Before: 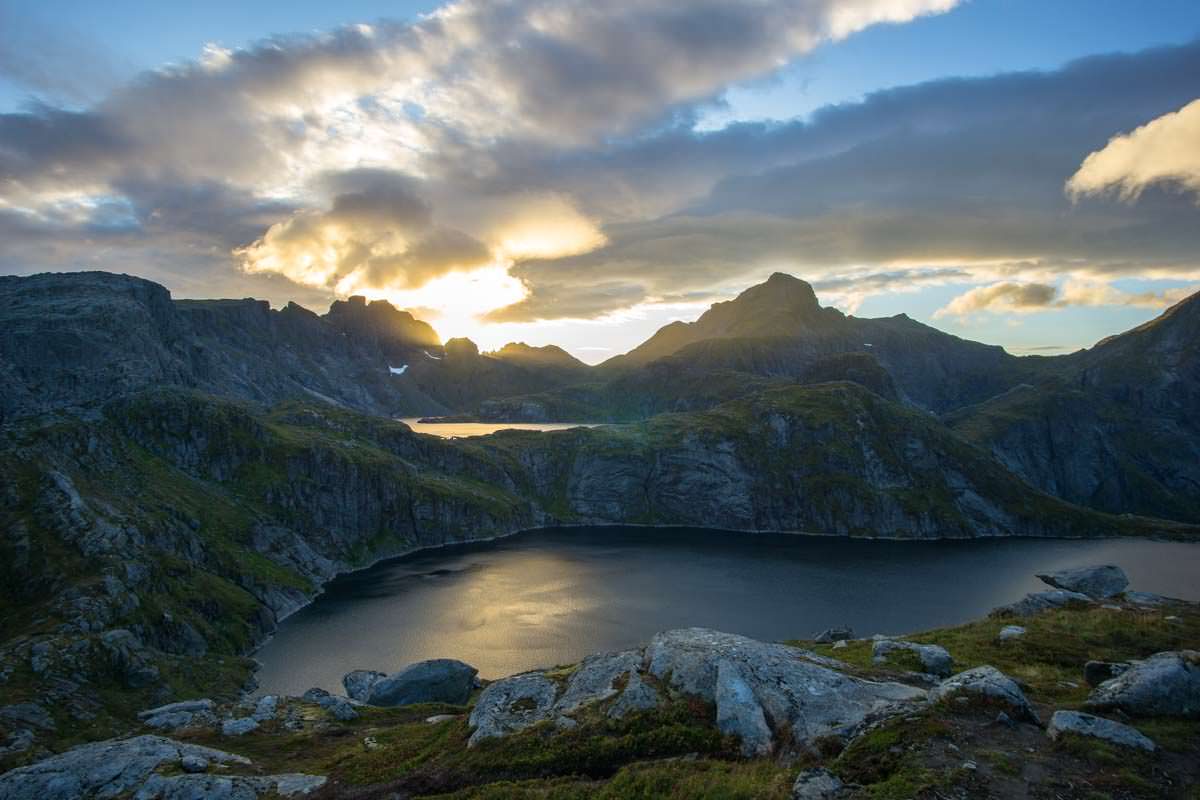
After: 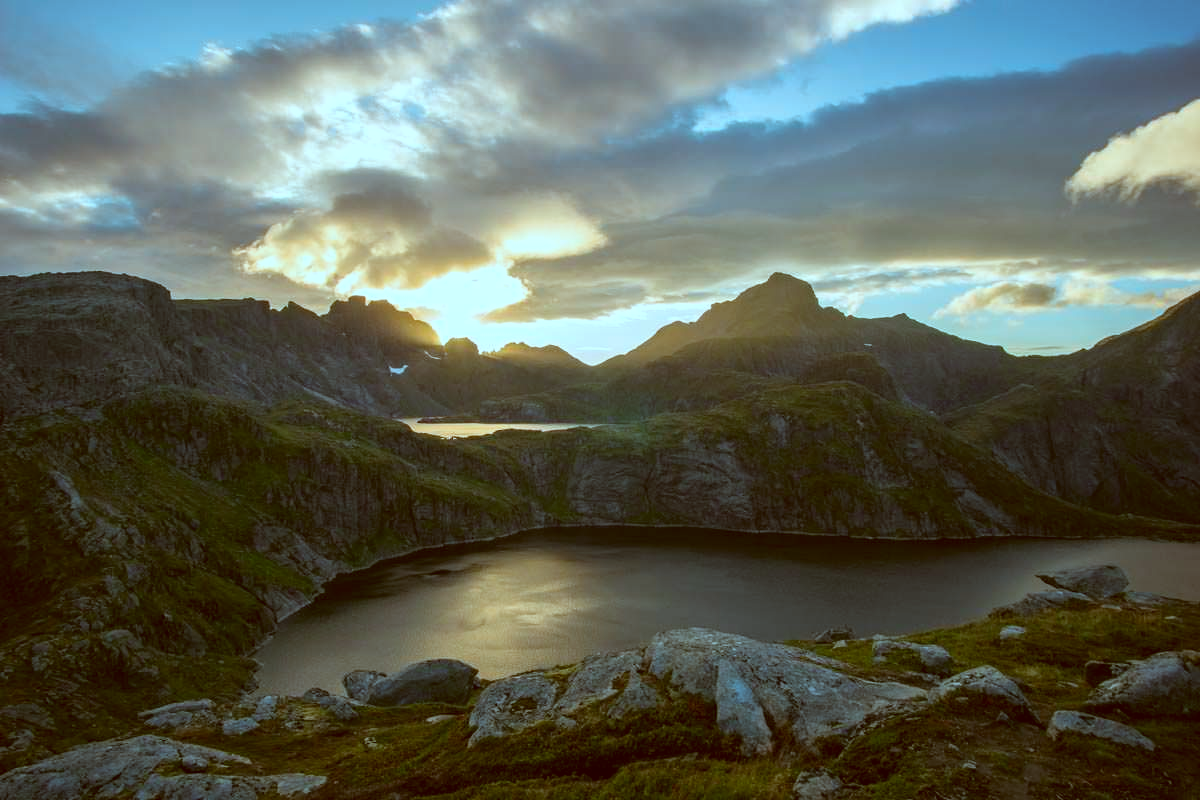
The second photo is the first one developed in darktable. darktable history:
color correction: highlights a* -14.82, highlights b* -16.31, shadows a* 10.01, shadows b* 28.62
